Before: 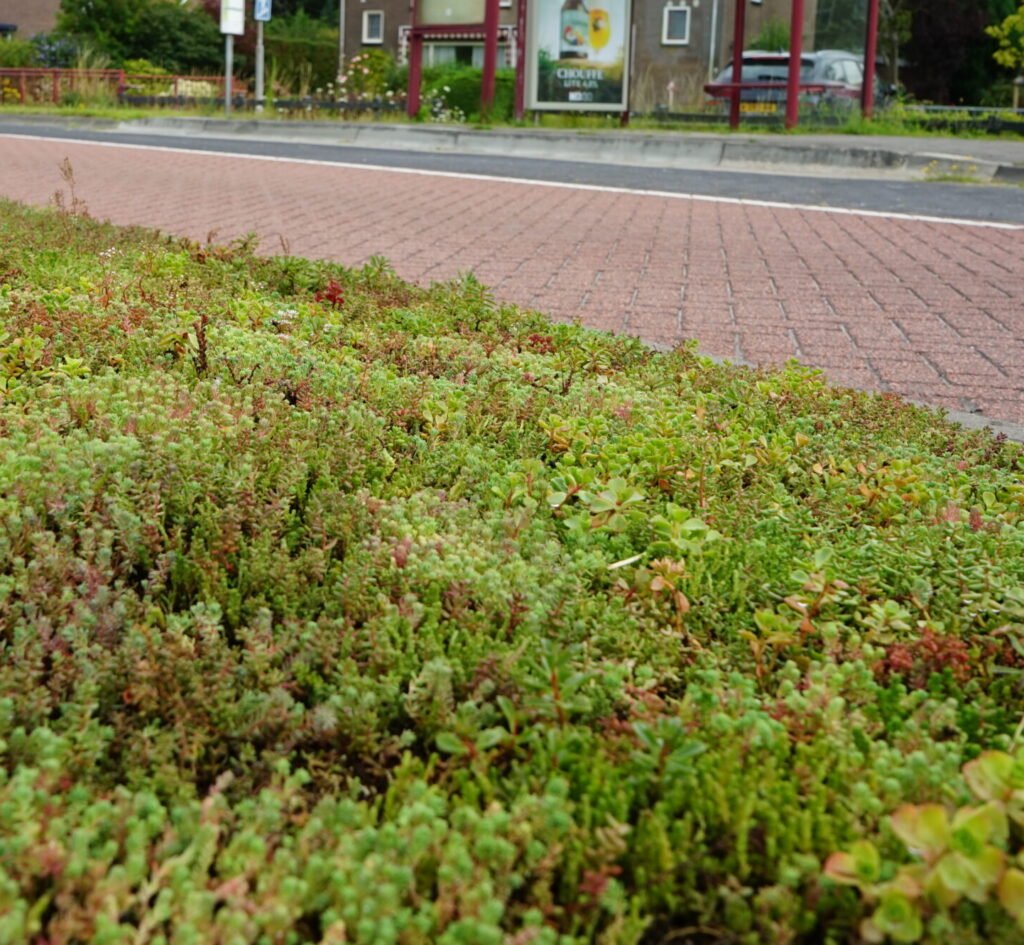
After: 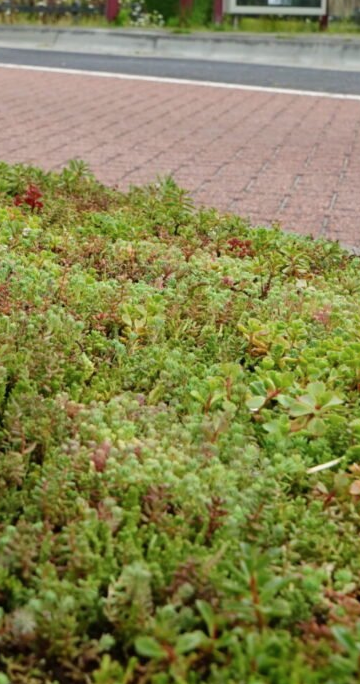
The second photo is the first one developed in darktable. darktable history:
crop and rotate: left 29.476%, top 10.214%, right 35.32%, bottom 17.333%
contrast brightness saturation: saturation -0.05
